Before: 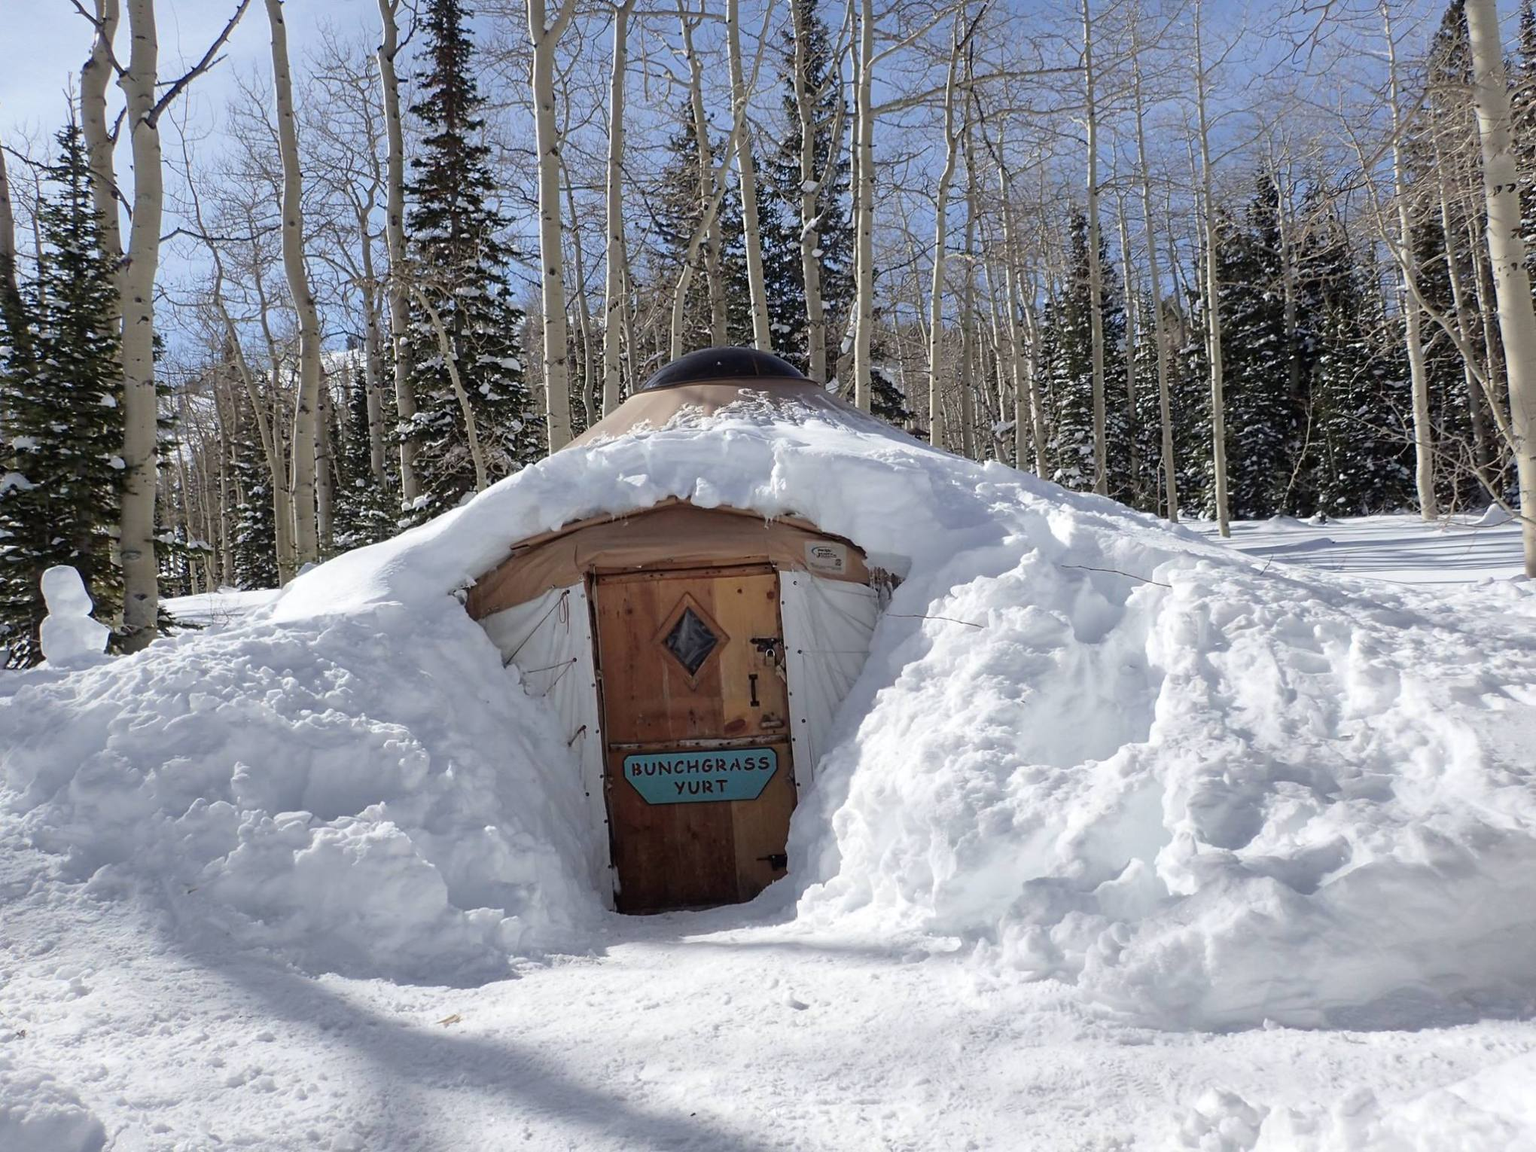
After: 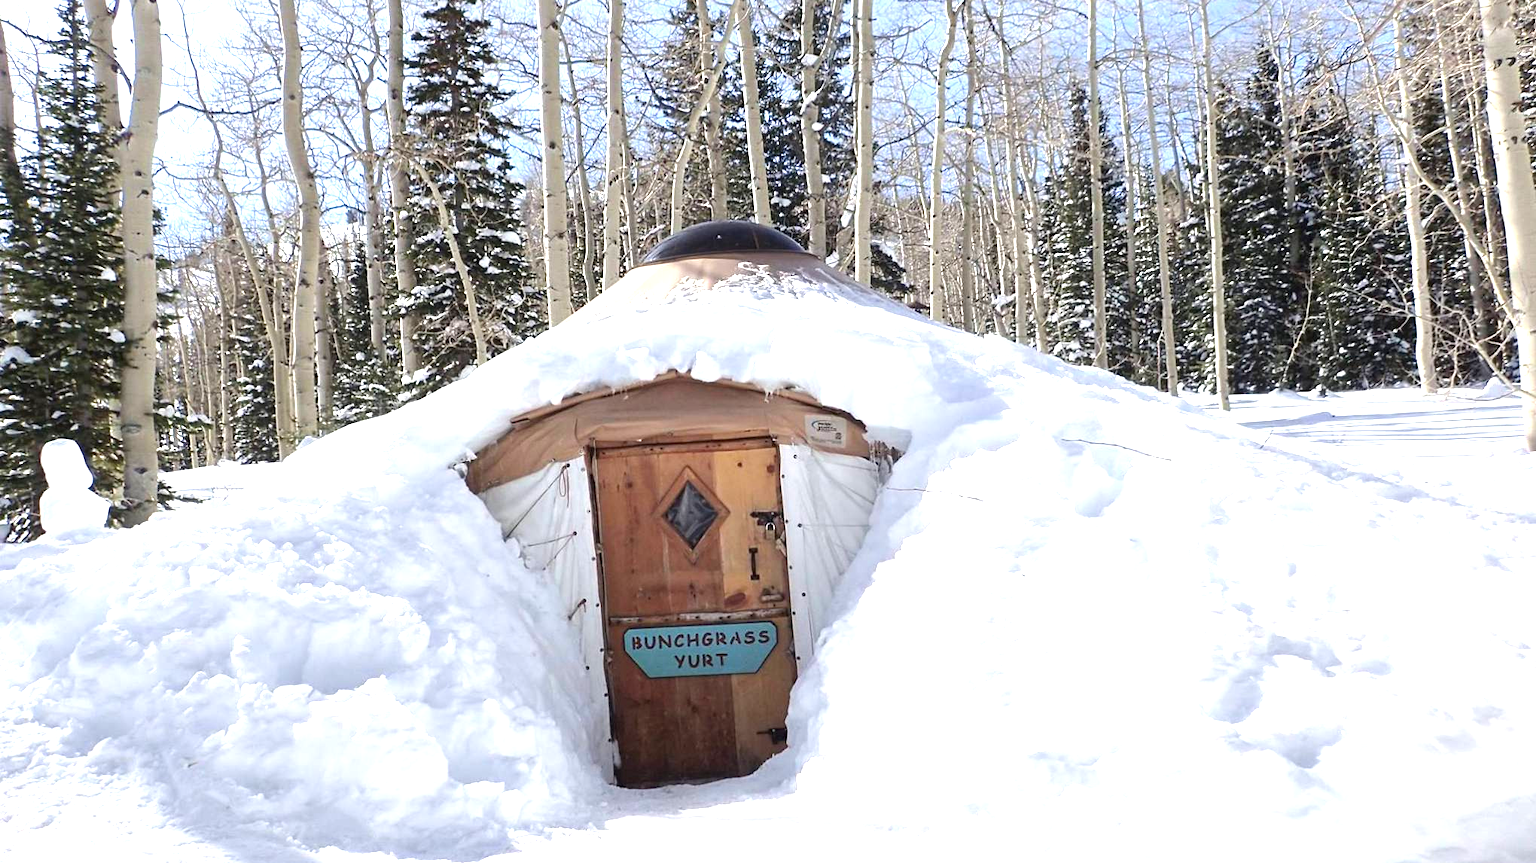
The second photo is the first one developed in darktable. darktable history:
crop: top 11.038%, bottom 13.962%
exposure: black level correction 0, exposure 1.45 EV, compensate exposure bias true, compensate highlight preservation false
